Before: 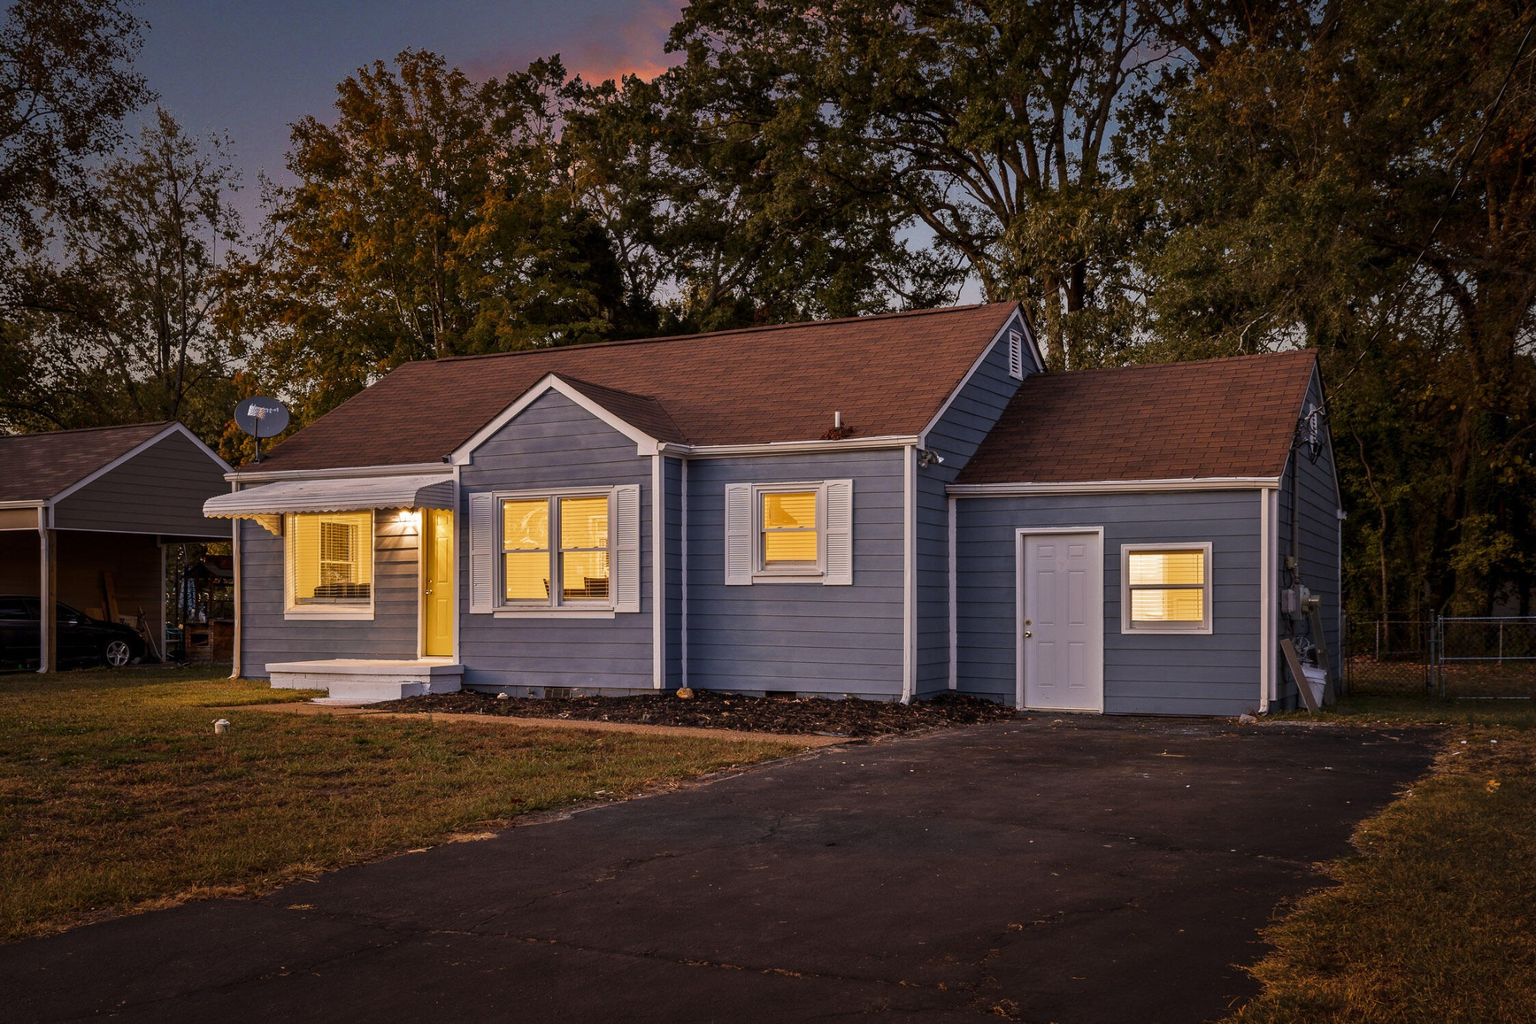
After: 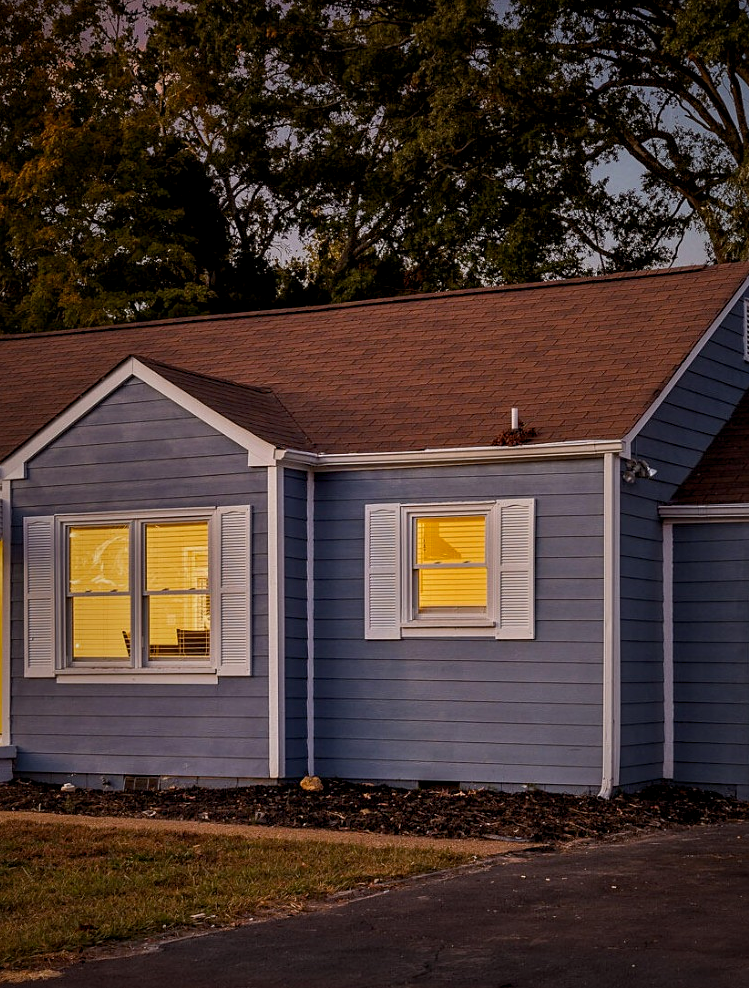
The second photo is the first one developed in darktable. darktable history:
vignetting: fall-off start 17.86%, fall-off radius 137.37%, saturation -0.021, width/height ratio 0.617, shape 0.582
crop and rotate: left 29.401%, top 10.339%, right 34.018%, bottom 17.28%
sharpen: amount 0.208
color balance rgb: power › hue 62.43°, global offset › luminance -0.514%, perceptual saturation grading › global saturation 9.776%
